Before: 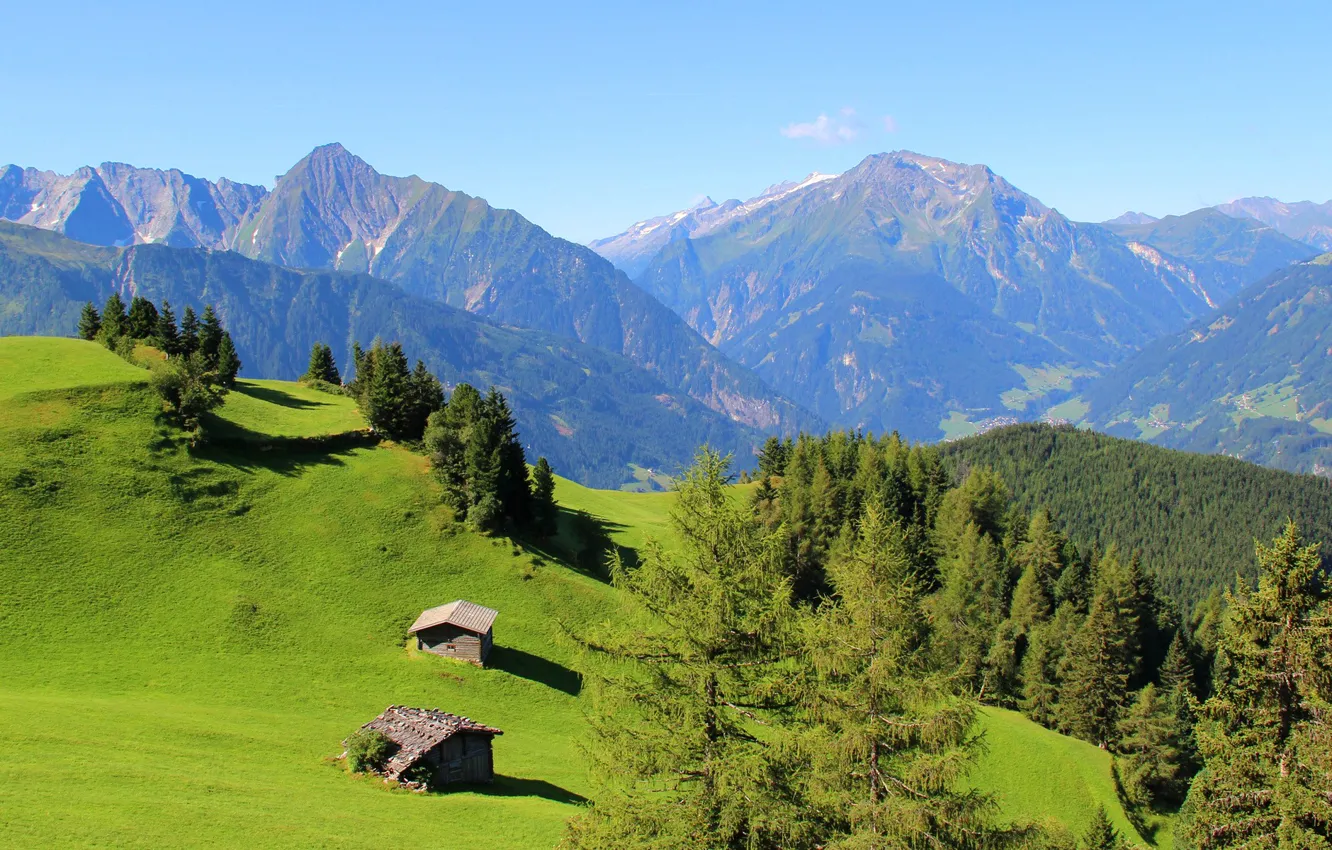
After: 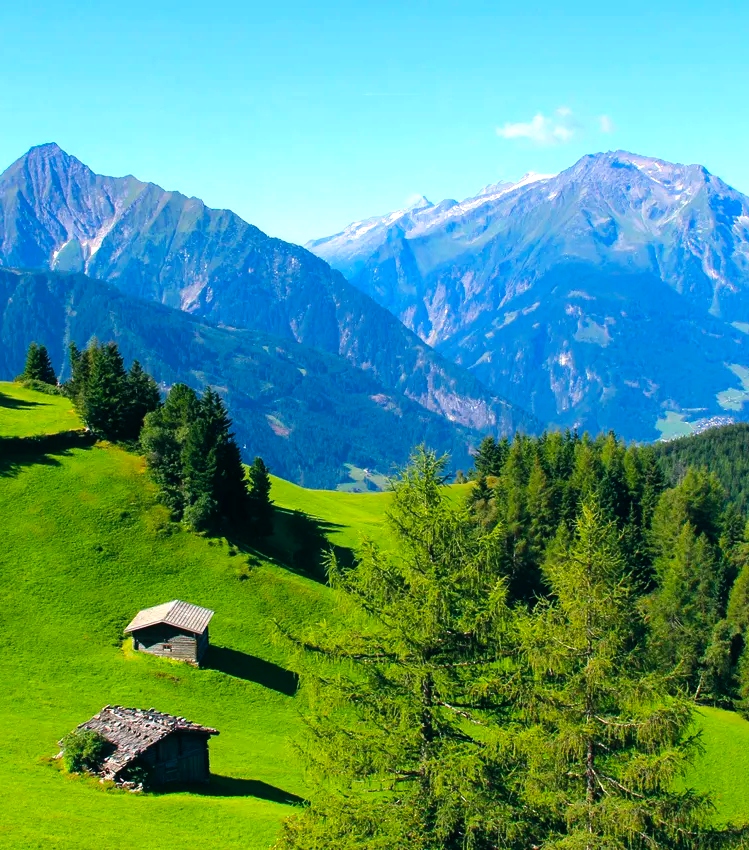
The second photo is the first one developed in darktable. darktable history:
color balance rgb: power › luminance -7.733%, power › chroma 2.261%, power › hue 218.82°, global offset › luminance 0.246%, perceptual saturation grading › global saturation 30.744%, perceptual brilliance grading › global brilliance 15.157%, perceptual brilliance grading › shadows -35.305%, global vibrance 14.97%
crop: left 21.376%, right 22.319%
